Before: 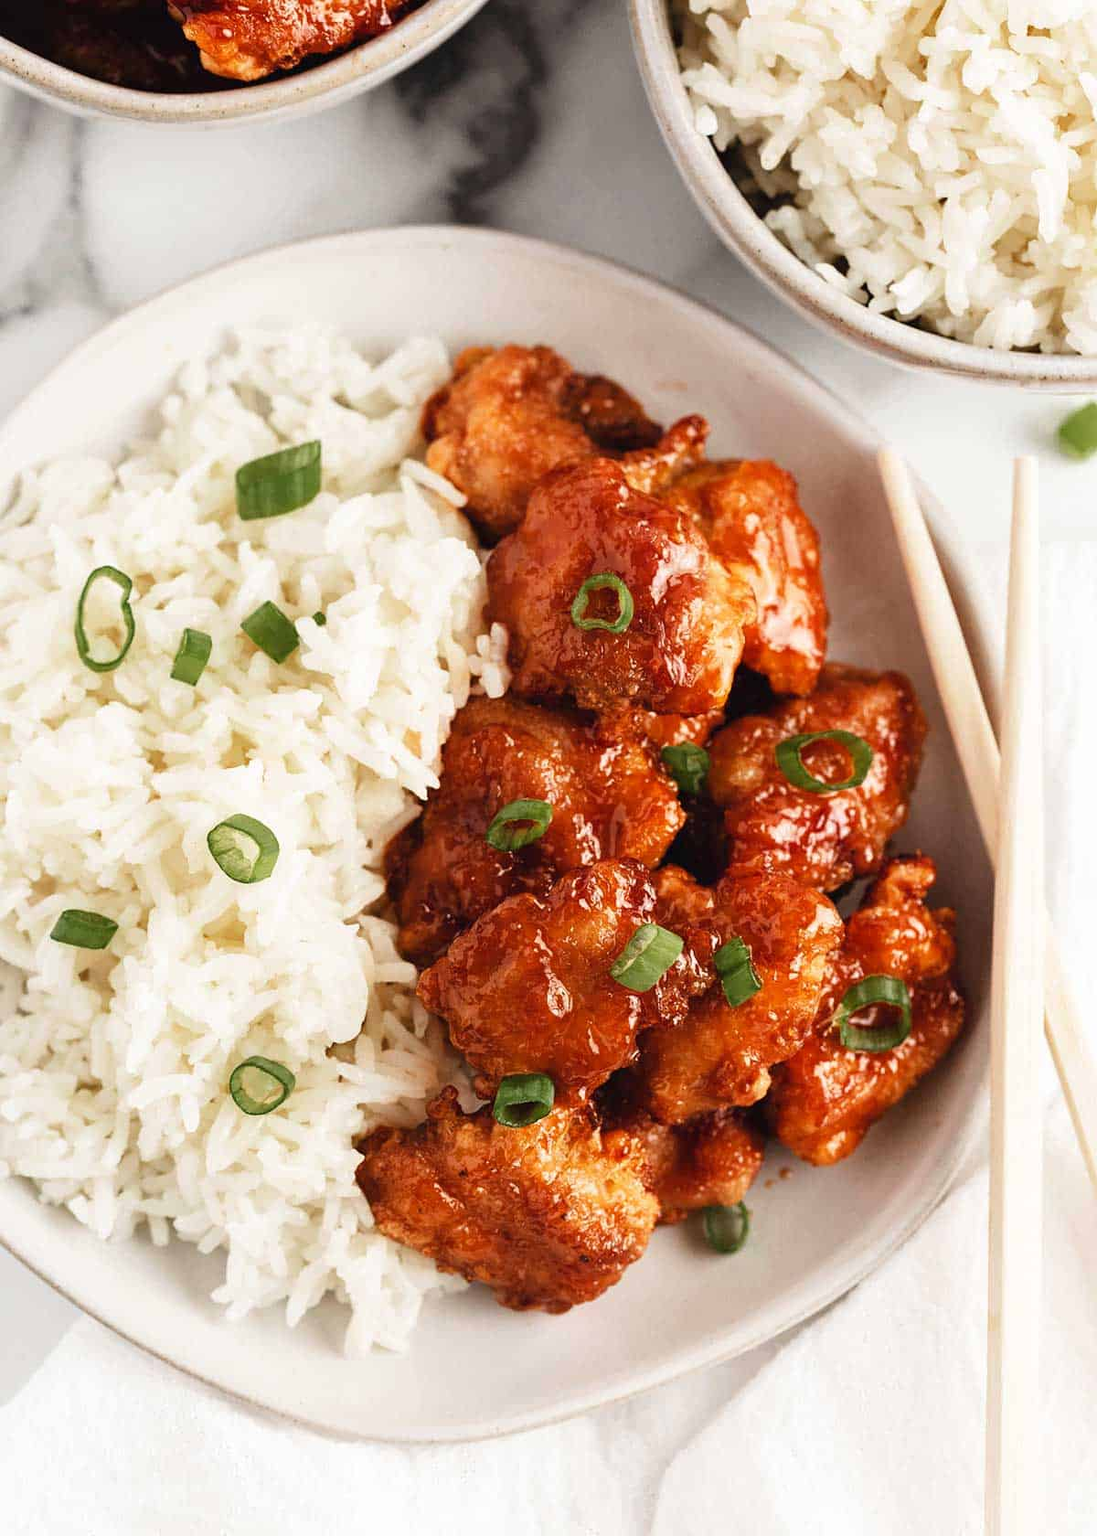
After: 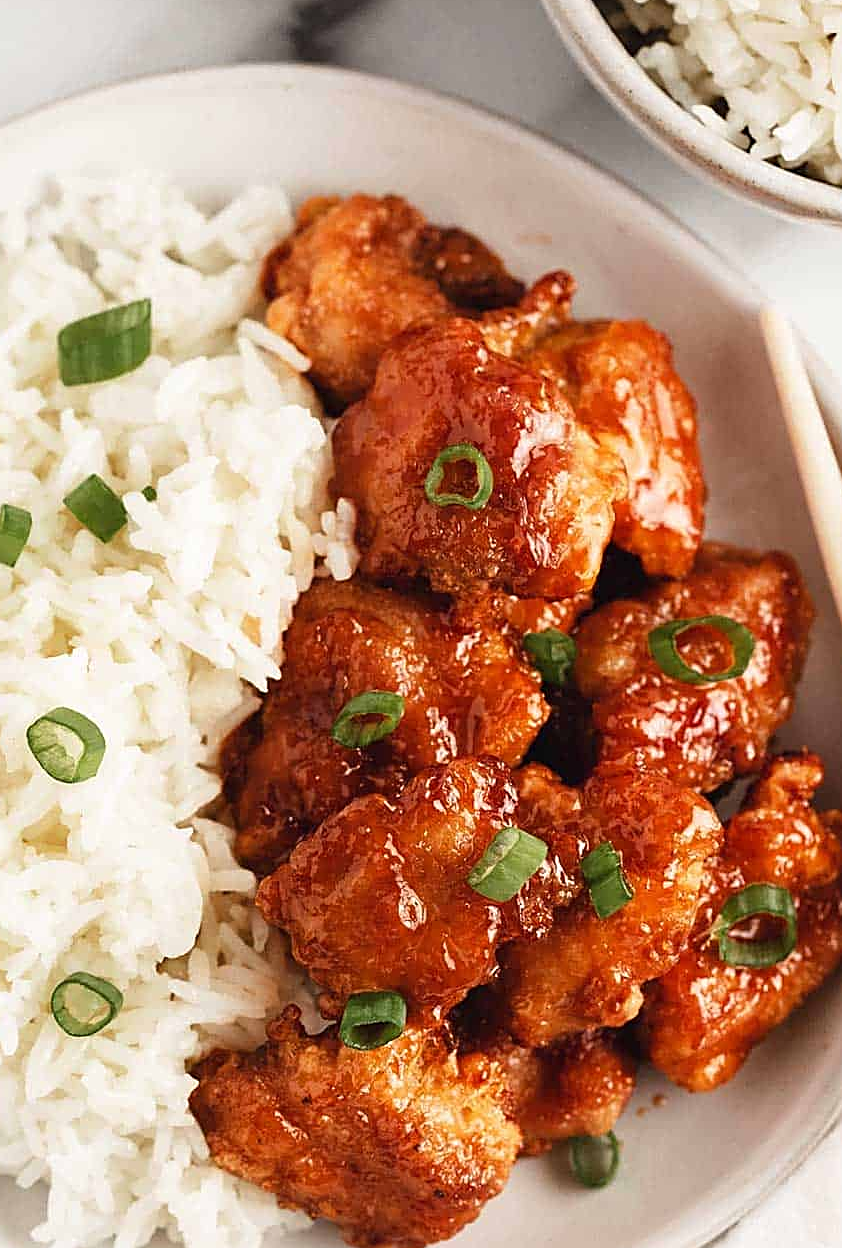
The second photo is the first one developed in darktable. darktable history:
crop and rotate: left 16.743%, top 10.933%, right 13.019%, bottom 14.722%
sharpen: on, module defaults
